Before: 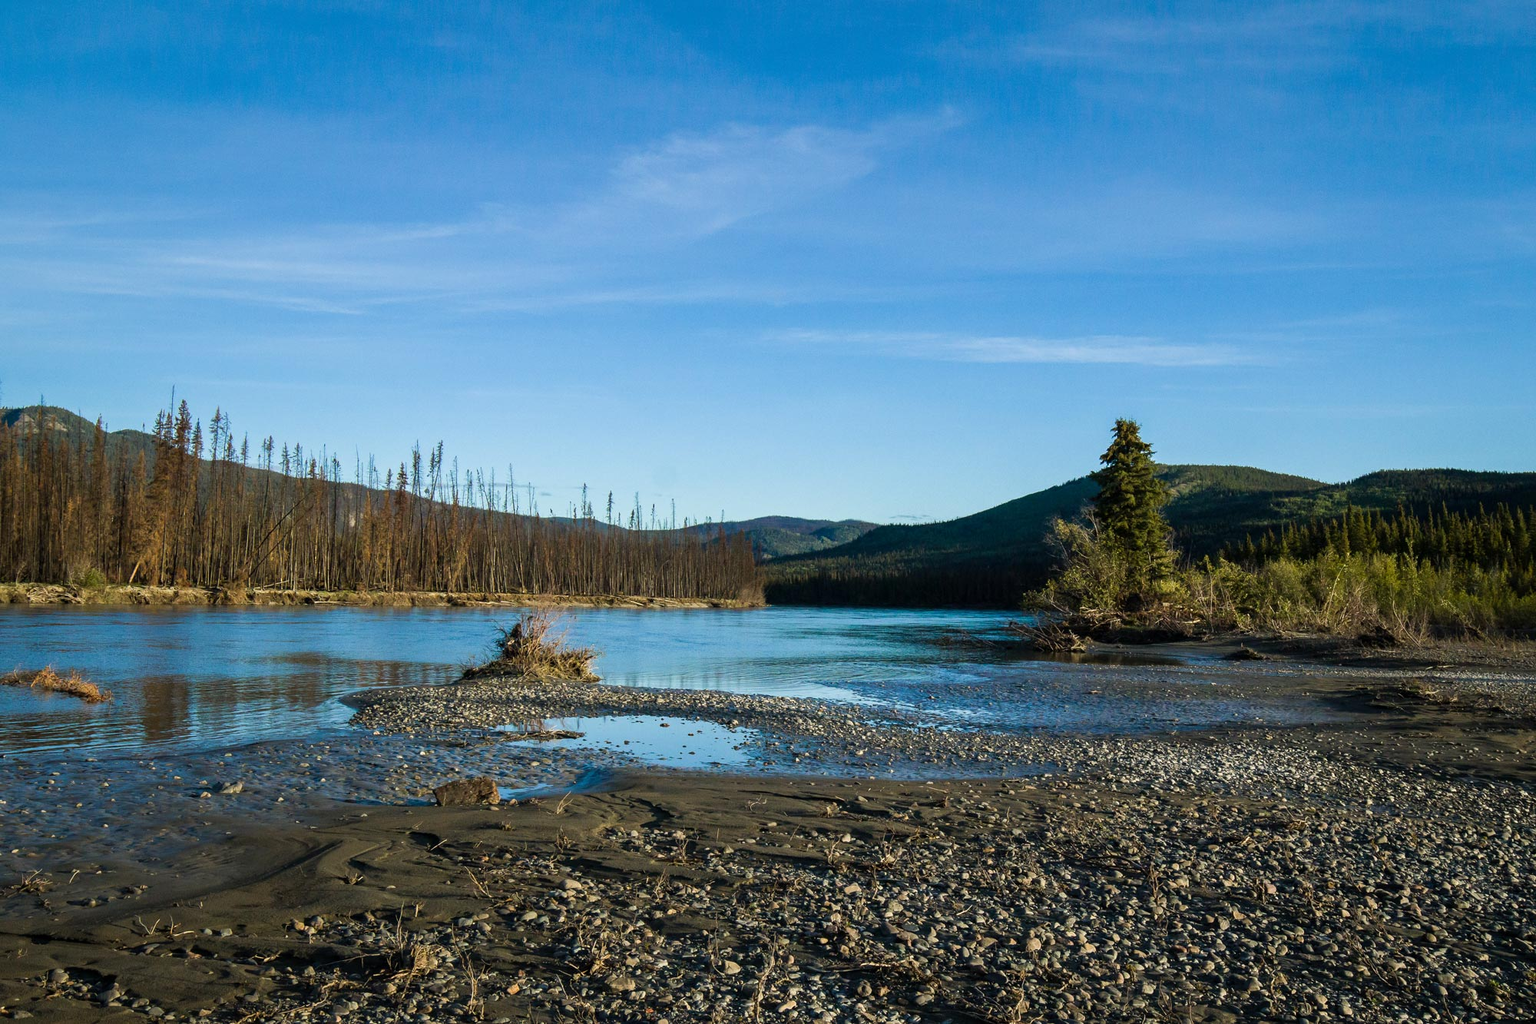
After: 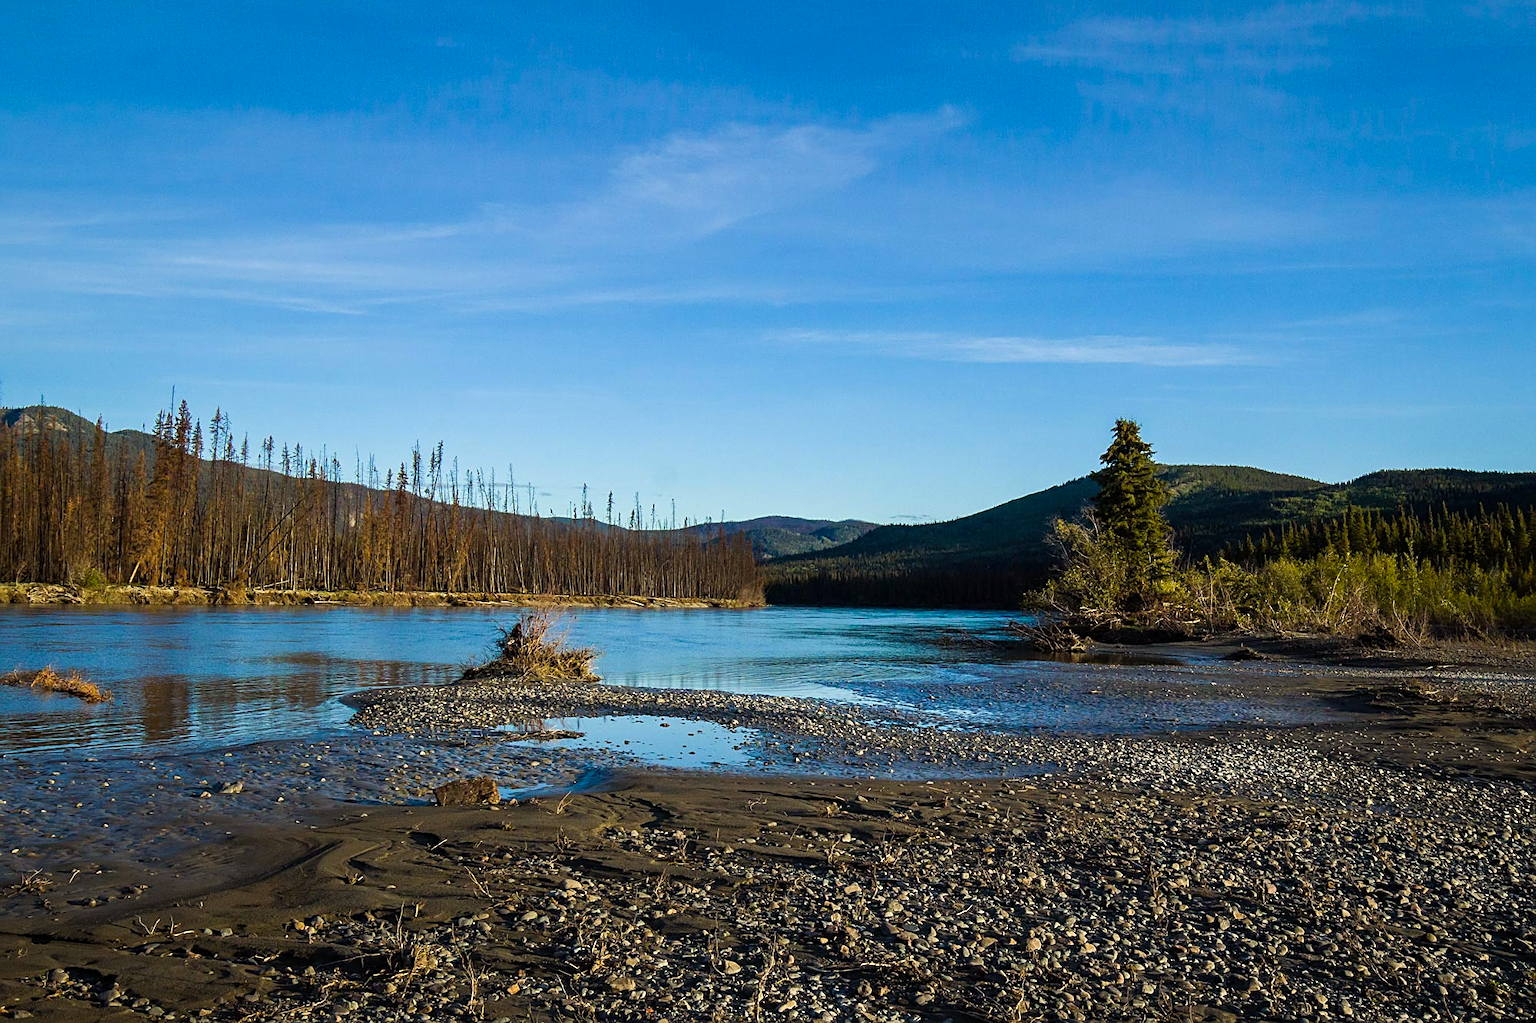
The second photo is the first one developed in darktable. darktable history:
color balance rgb: shadows lift › chroma 3.098%, shadows lift › hue 279.06°, power › luminance -3.774%, power › chroma 0.54%, power › hue 42.44°, perceptual saturation grading › global saturation 19.31%
sharpen: on, module defaults
